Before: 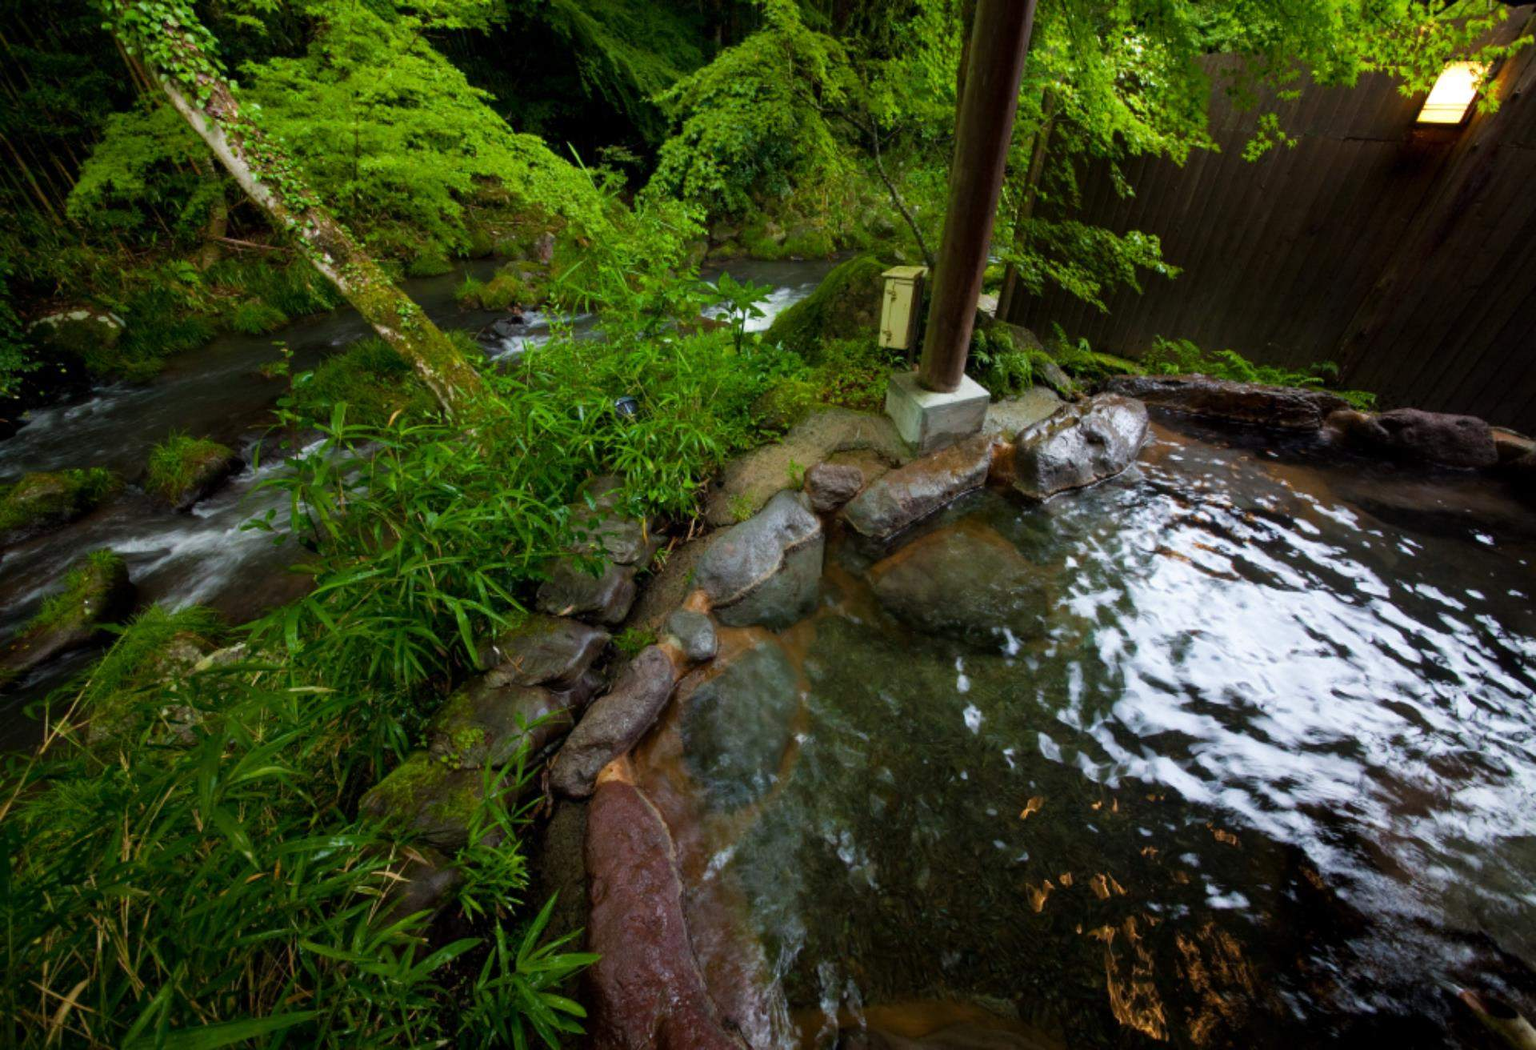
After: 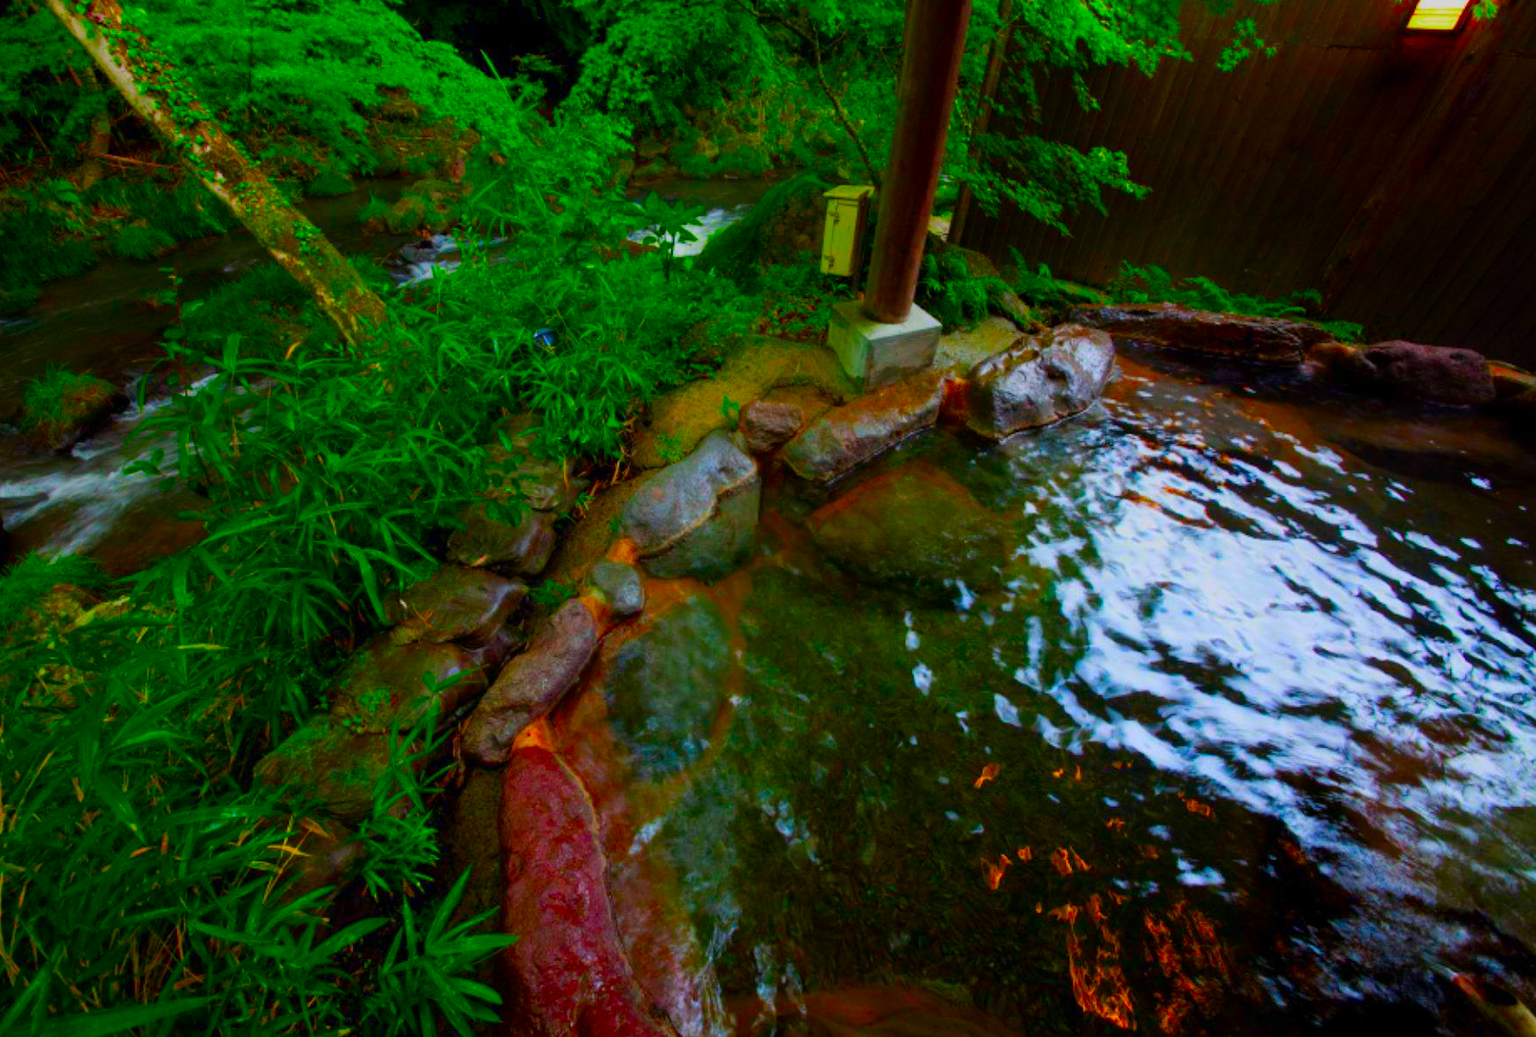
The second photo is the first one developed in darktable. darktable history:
graduated density: rotation 5.63°, offset 76.9
color correction: saturation 3
crop and rotate: left 8.262%, top 9.226%
